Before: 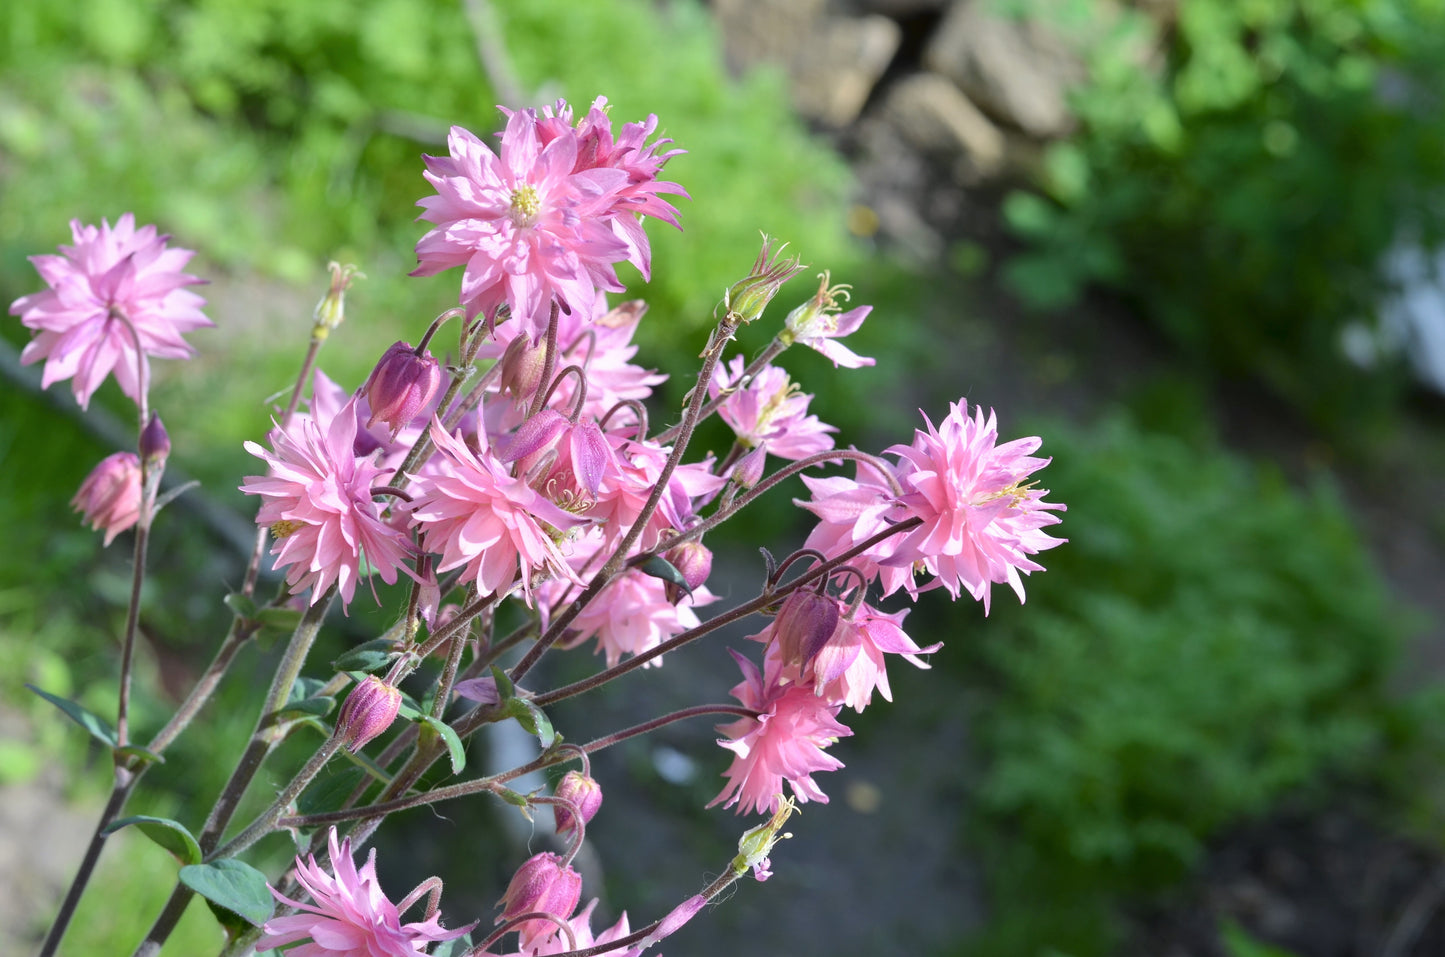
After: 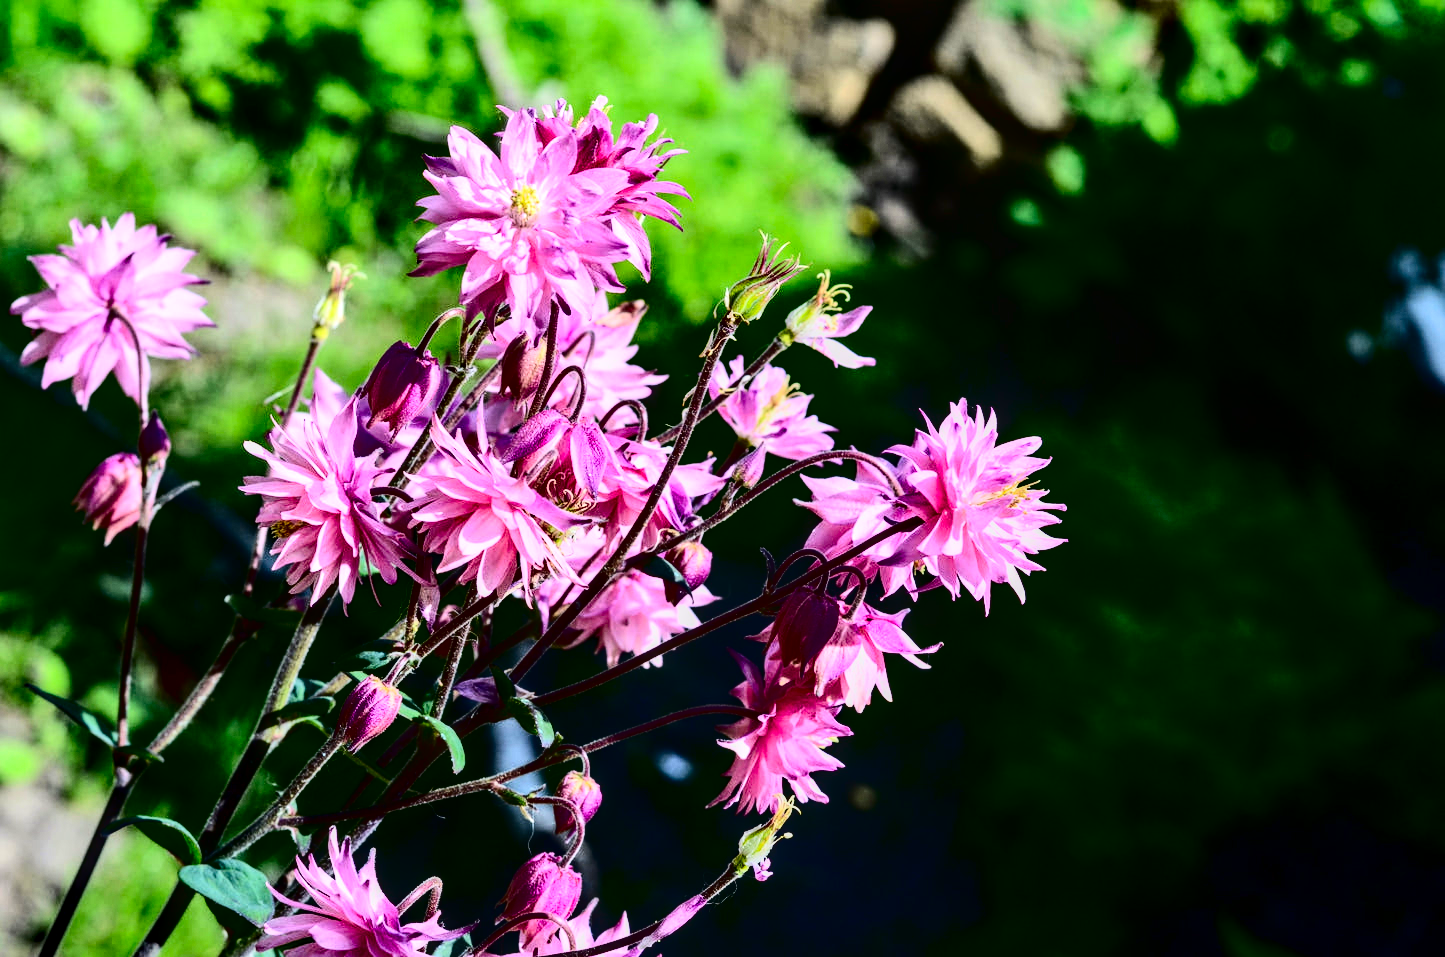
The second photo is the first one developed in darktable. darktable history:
exposure: black level correction -0.029
contrast brightness saturation: contrast 0.763, brightness -0.989, saturation 0.994
color correction: highlights b* -0.025, saturation 0.87
local contrast: detail 130%
